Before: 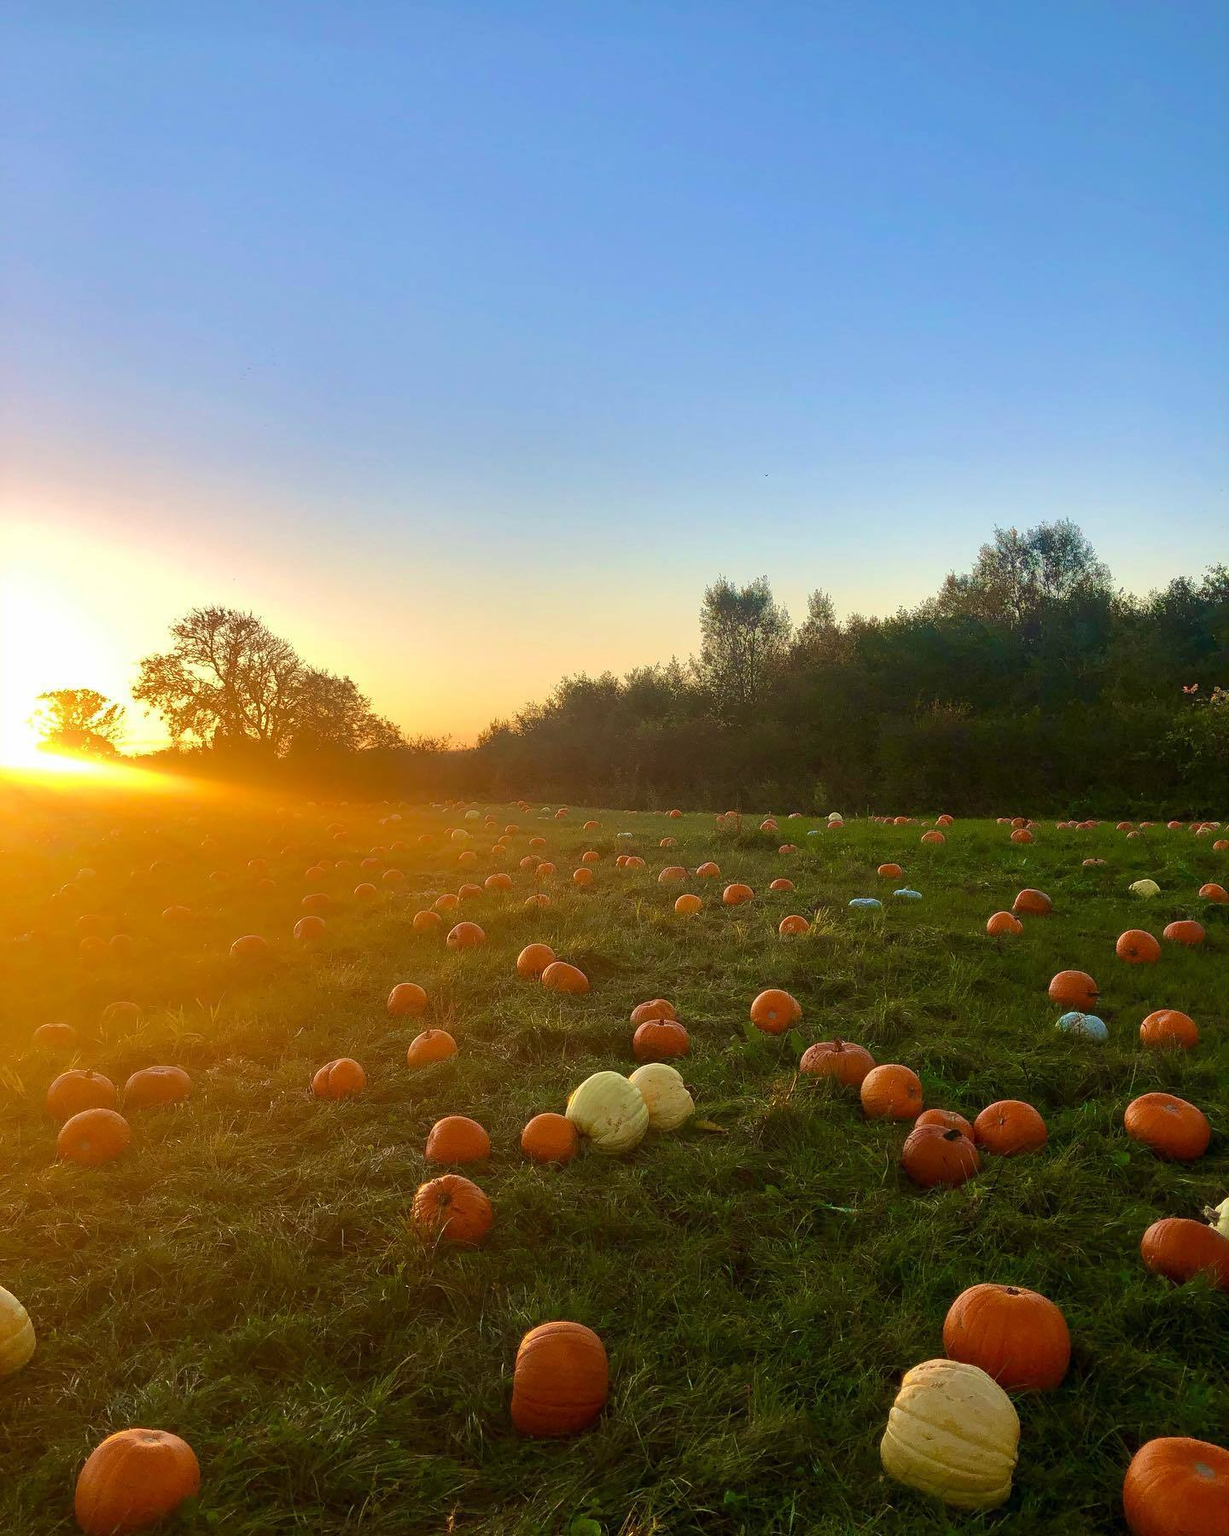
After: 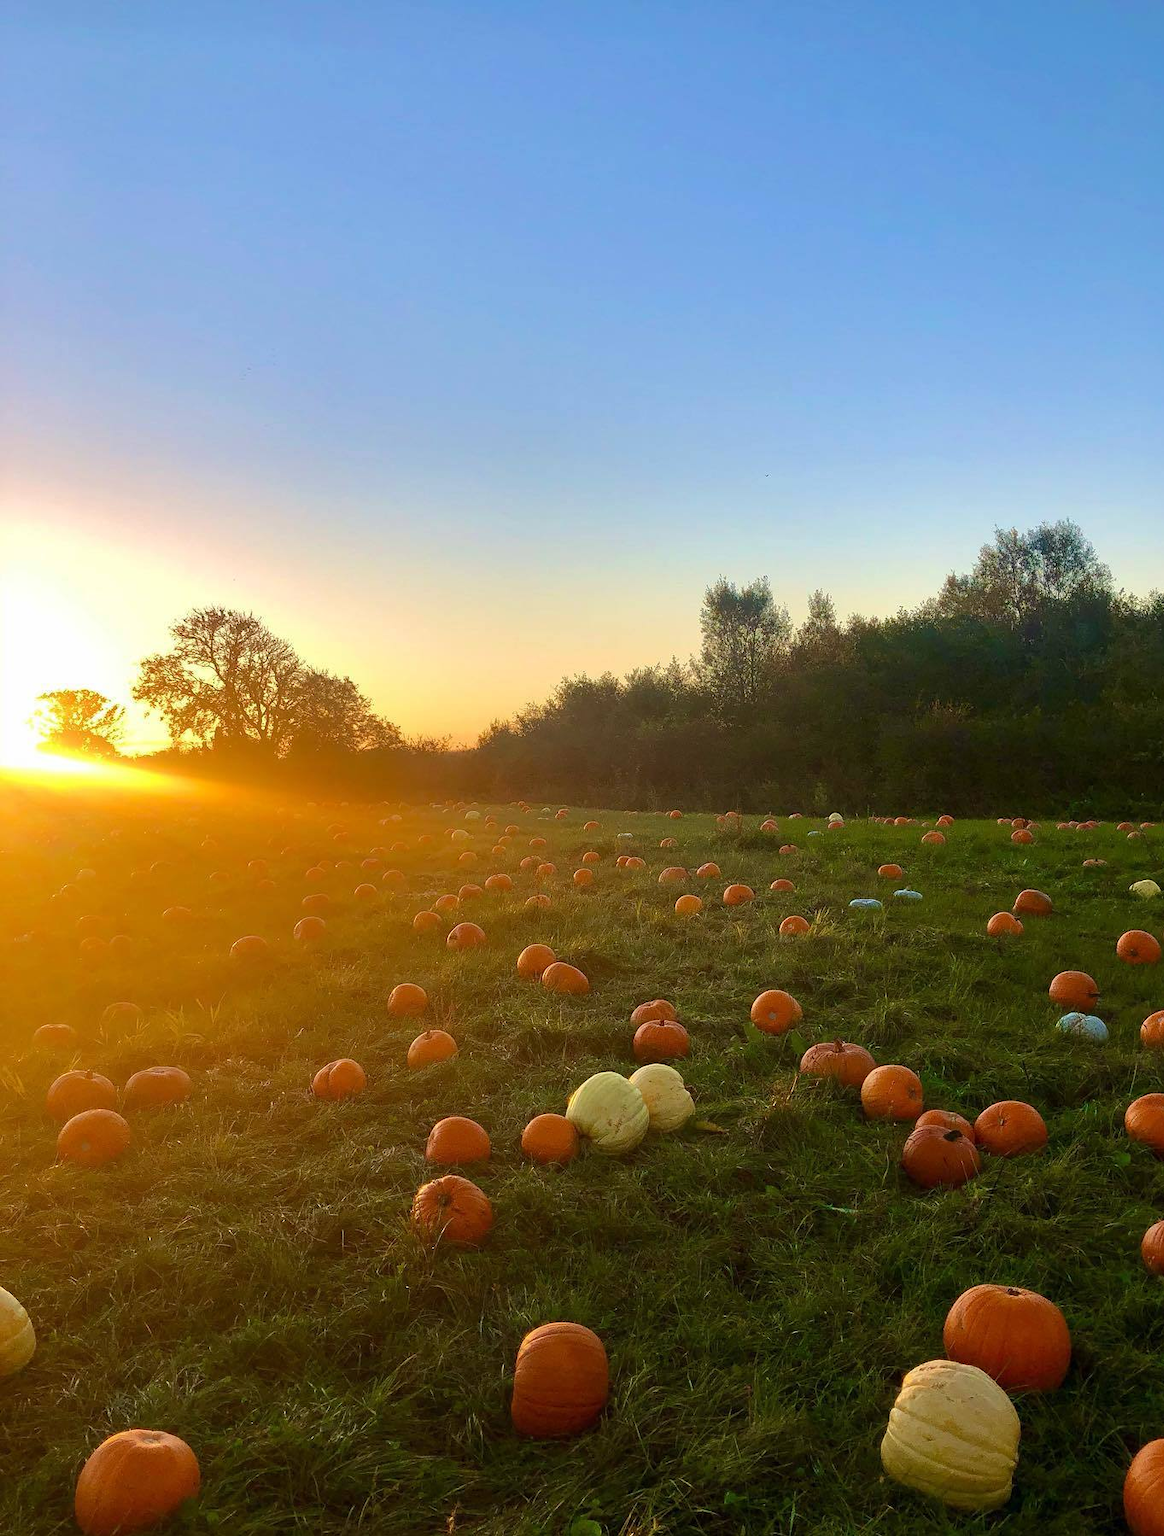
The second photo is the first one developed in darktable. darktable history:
crop and rotate: left 0%, right 5.215%
